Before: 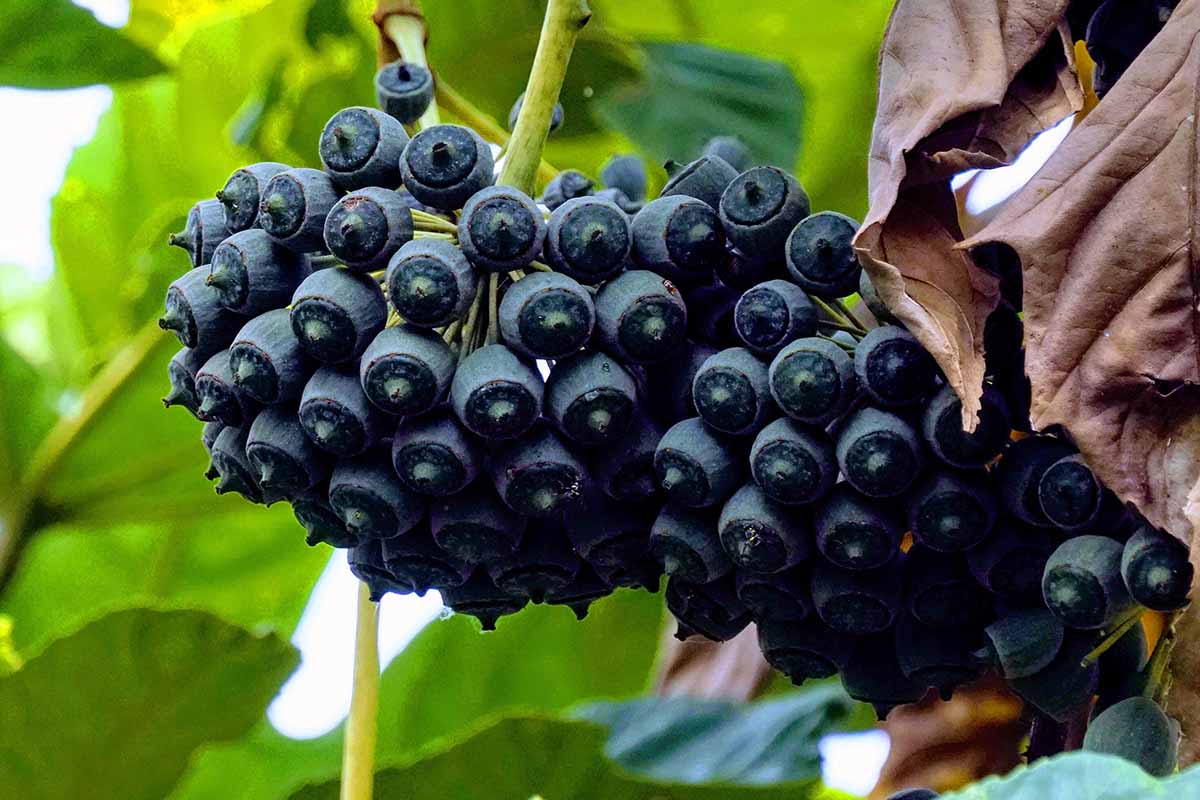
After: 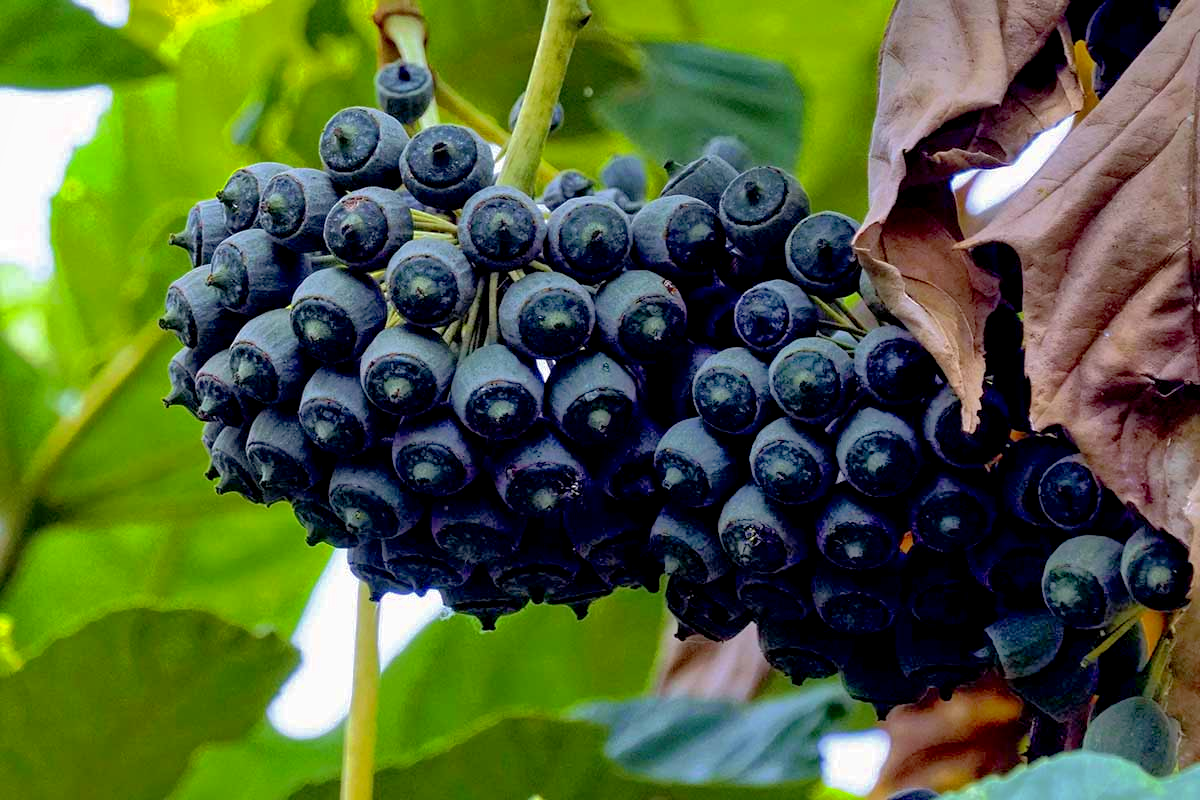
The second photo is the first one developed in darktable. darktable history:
exposure: black level correction 0.004, exposure 0.014 EV, compensate highlight preservation false
shadows and highlights: highlights -60
